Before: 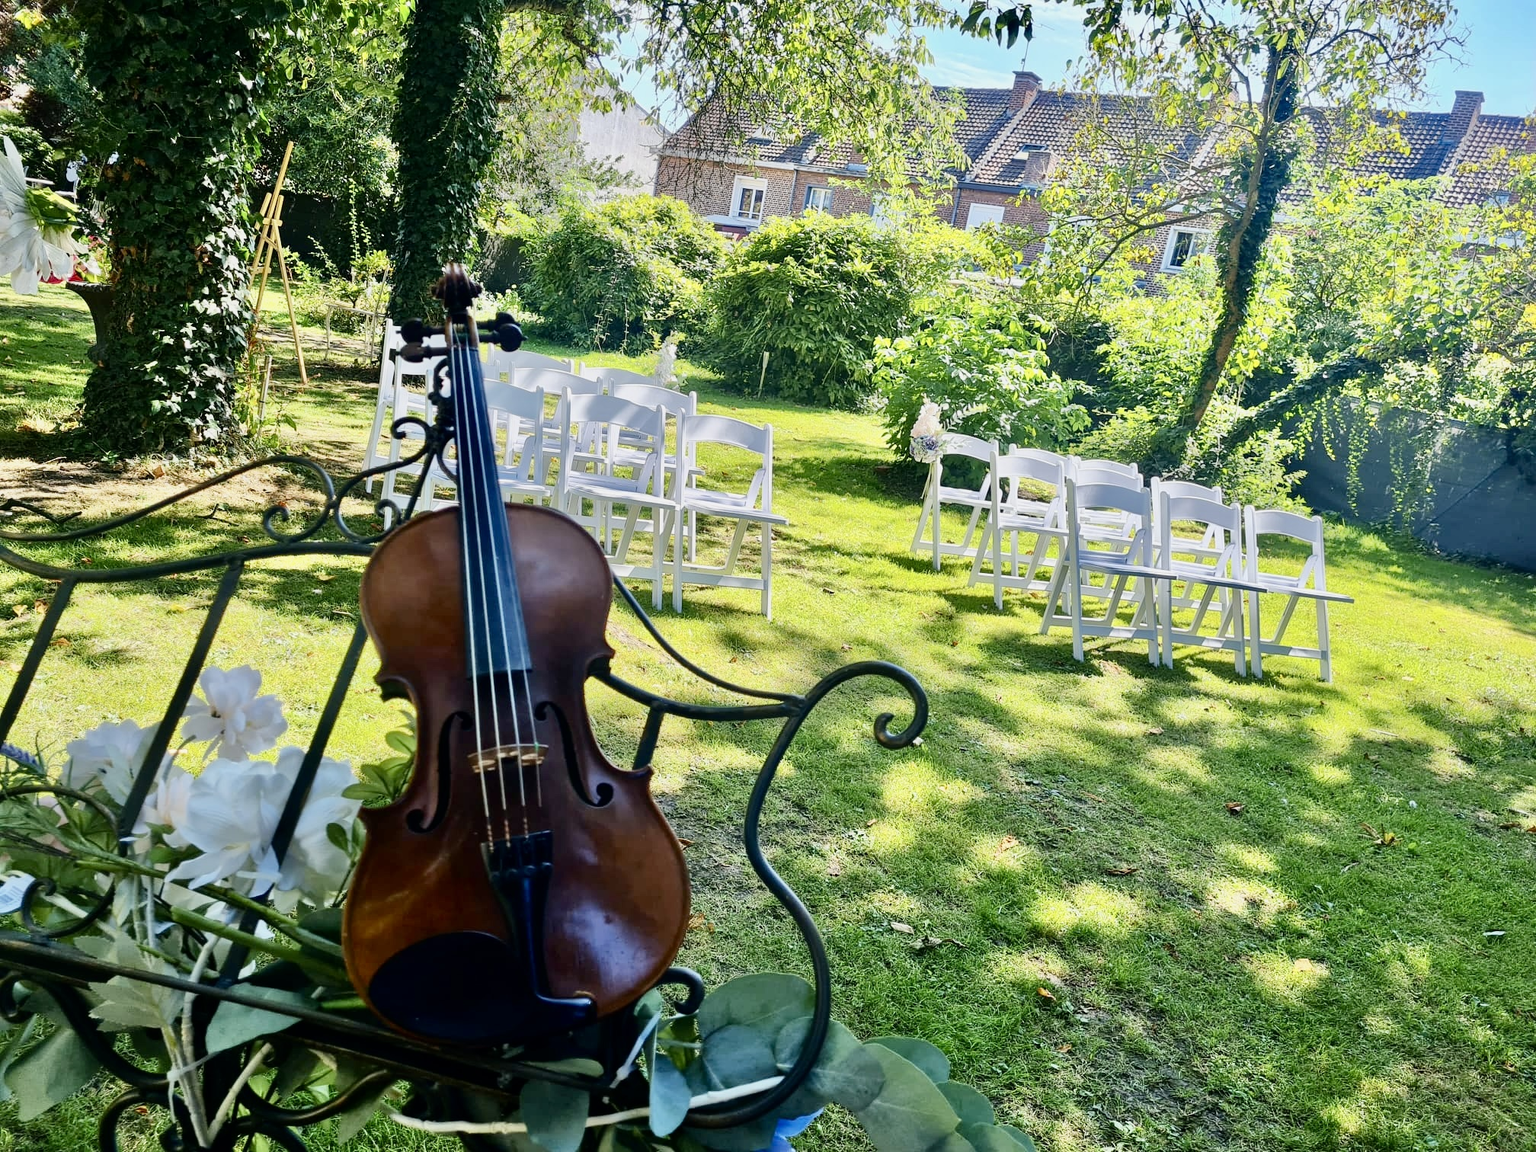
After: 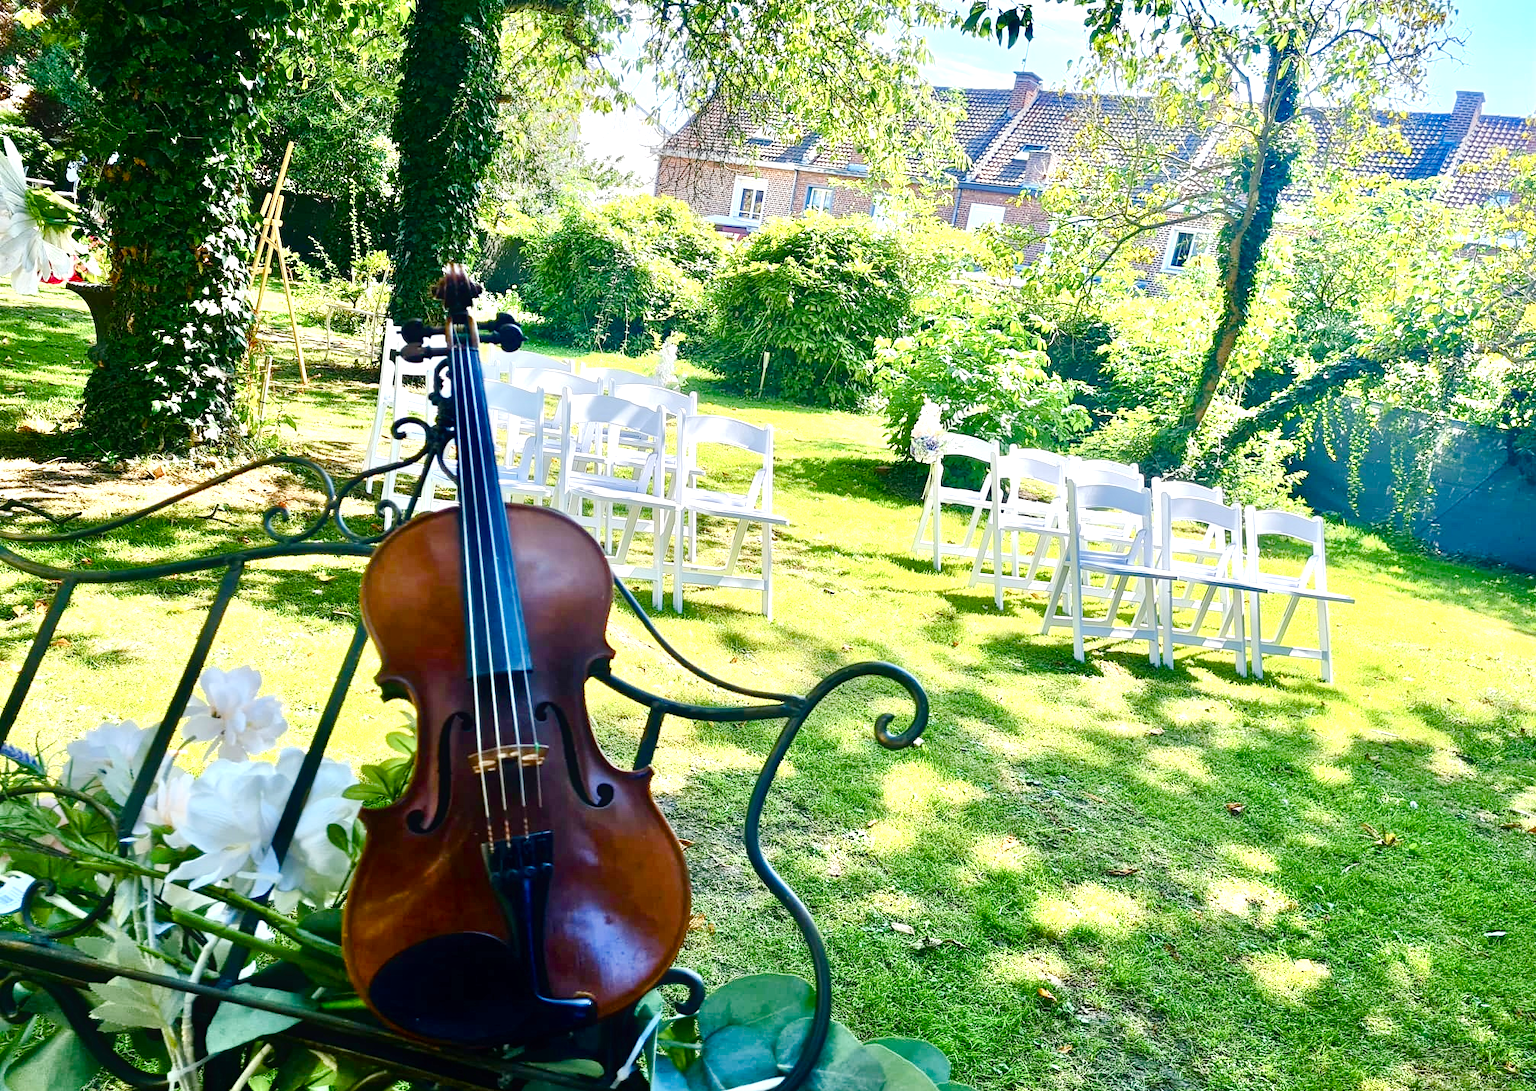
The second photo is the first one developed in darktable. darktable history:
exposure: exposure 0.759 EV, compensate exposure bias true, compensate highlight preservation false
crop and rotate: top 0.001%, bottom 5.253%
contrast equalizer: y [[0.5, 0.488, 0.462, 0.461, 0.491, 0.5], [0.5 ×6], [0.5 ×6], [0 ×6], [0 ×6]]
color balance rgb: perceptual saturation grading › global saturation 0.478%, perceptual saturation grading › highlights -17.315%, perceptual saturation grading › mid-tones 32.684%, perceptual saturation grading › shadows 50.548%
tone curve: preserve colors none
